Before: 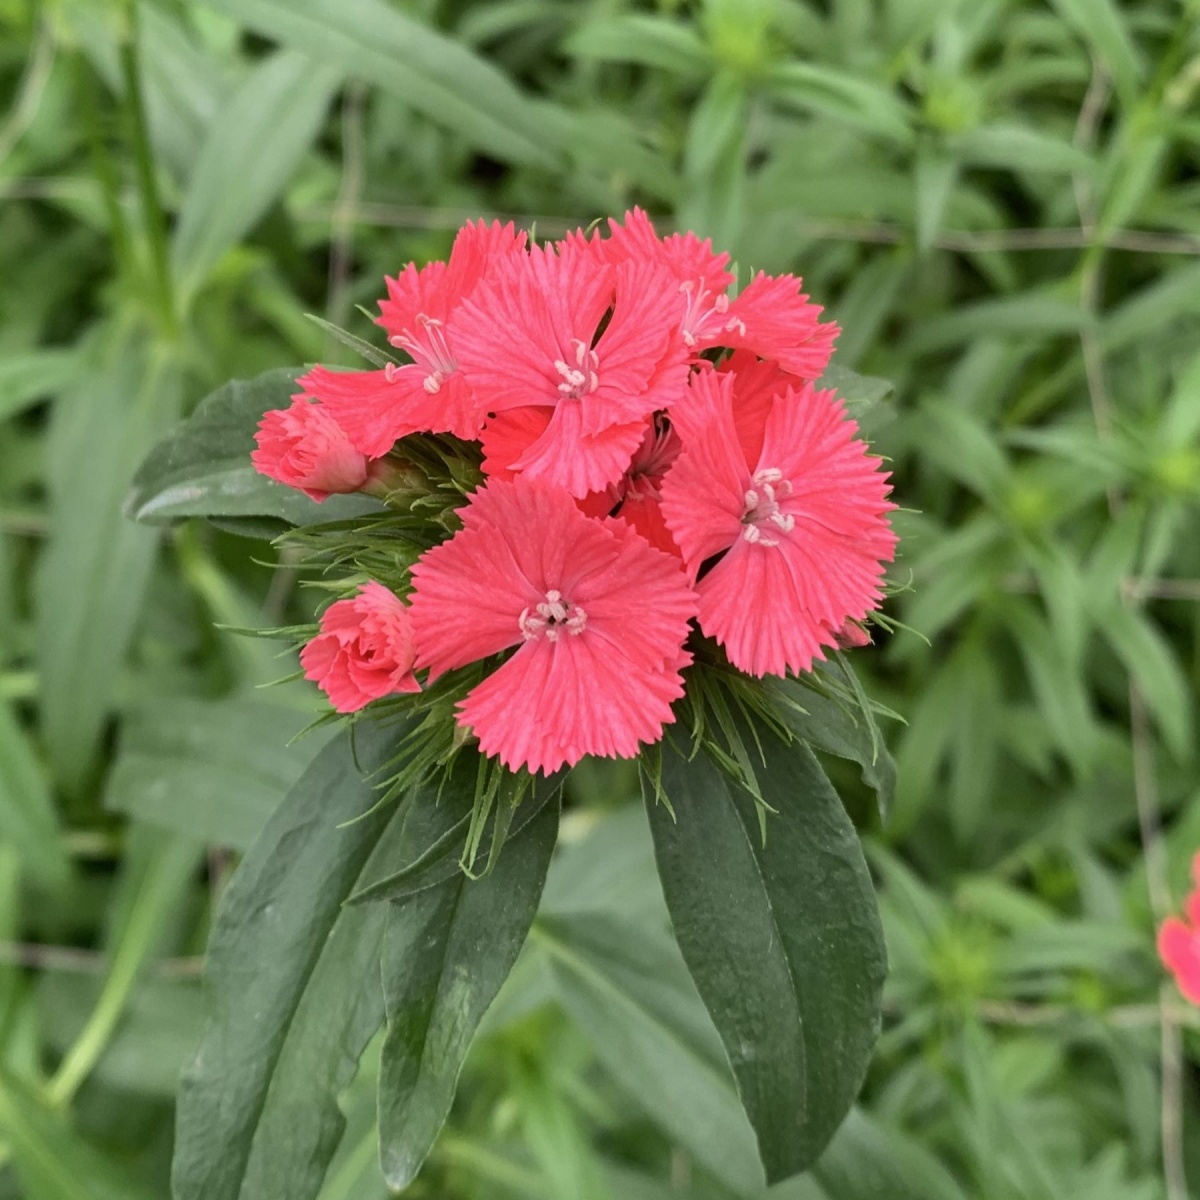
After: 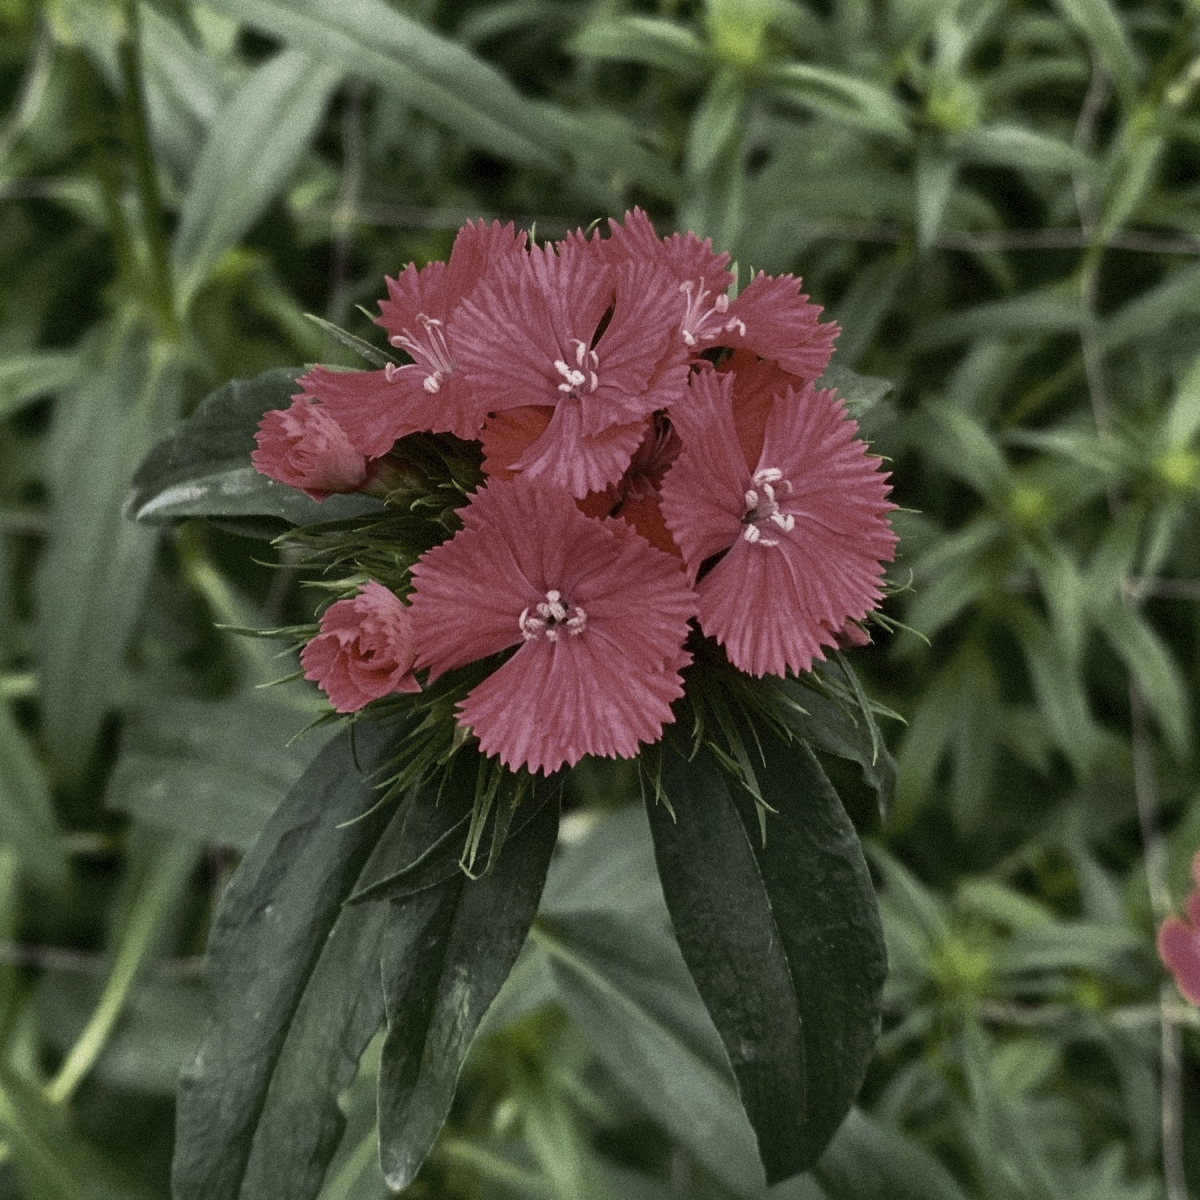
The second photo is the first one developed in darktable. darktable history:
grain: mid-tones bias 0%
base curve: curves: ch0 [(0, 0) (0.032, 0.037) (0.105, 0.228) (0.435, 0.76) (0.856, 0.983) (1, 1)], preserve colors none
shadows and highlights: on, module defaults
tone curve: curves: ch0 [(0, 0) (0.765, 0.349) (1, 1)], color space Lab, linked channels, preserve colors none
